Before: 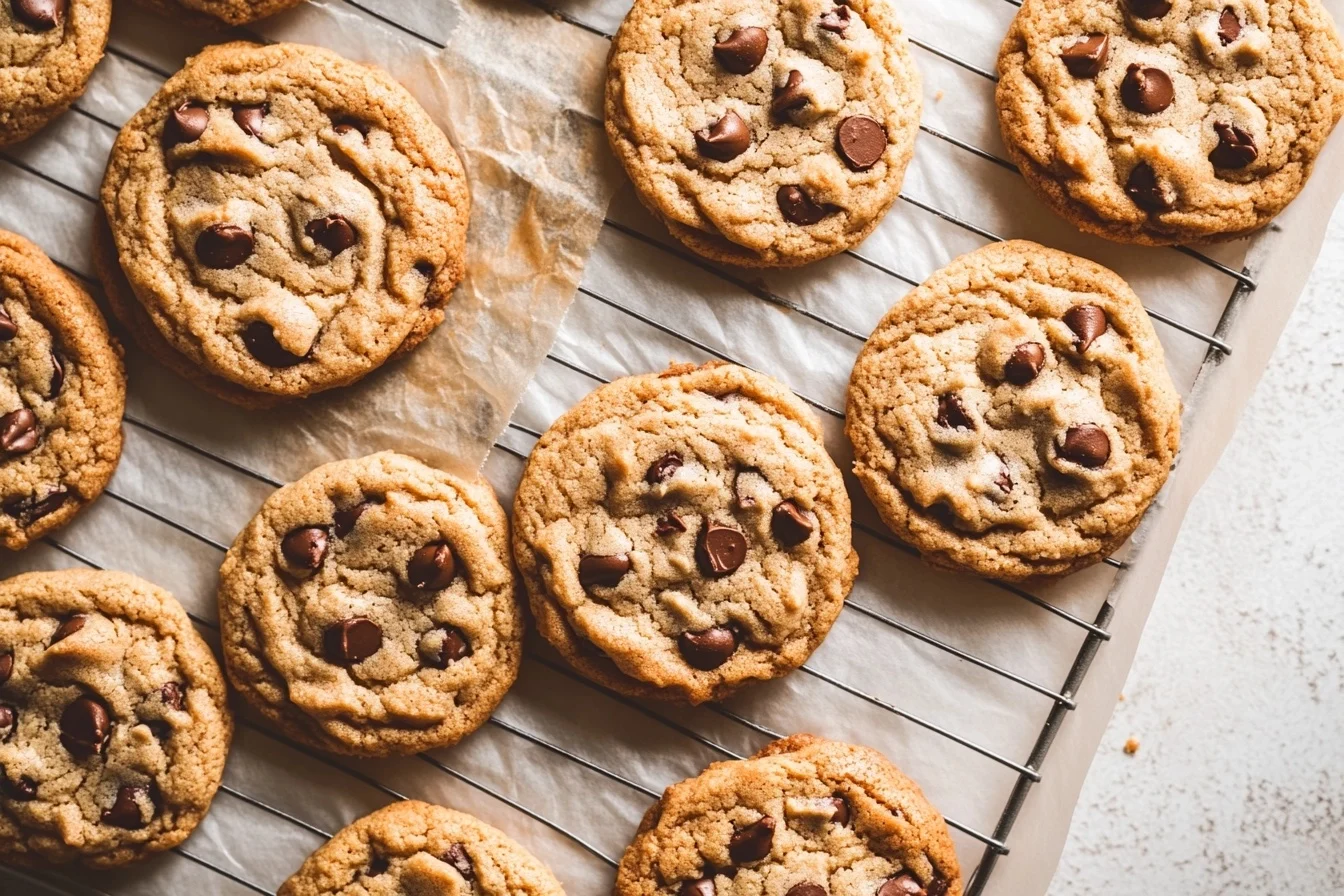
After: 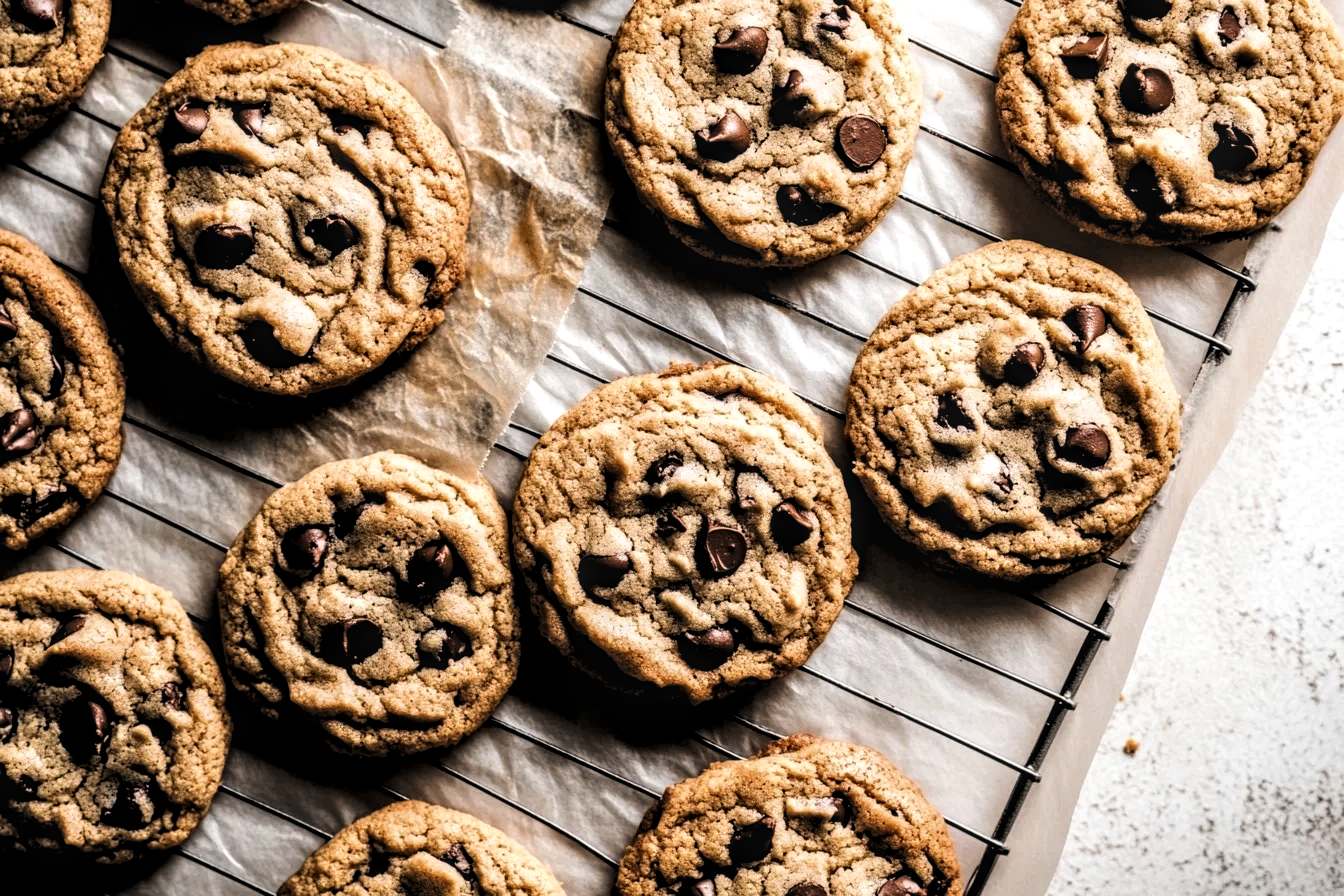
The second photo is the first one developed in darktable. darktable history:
filmic rgb: black relative exposure -3.72 EV, white relative exposure 2.77 EV, dynamic range scaling -5.32%, hardness 3.03
local contrast: detail 130%
levels: levels [0.101, 0.578, 0.953]
